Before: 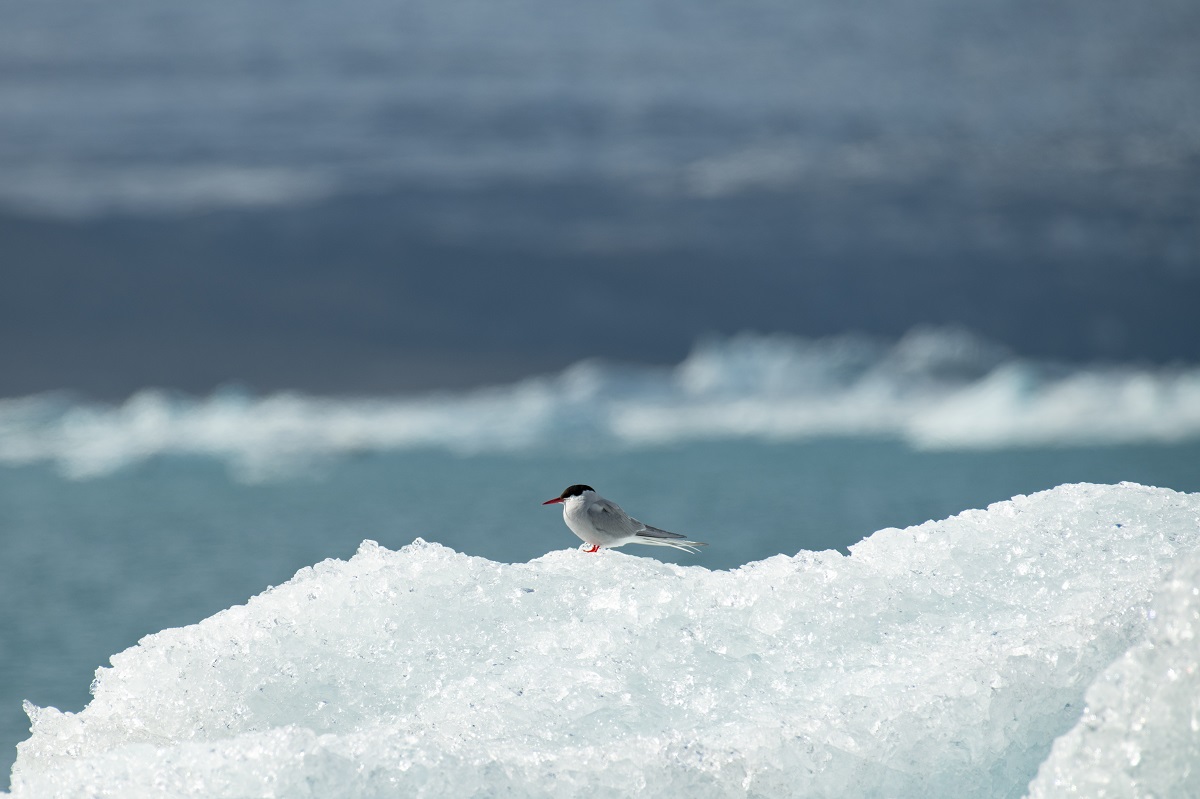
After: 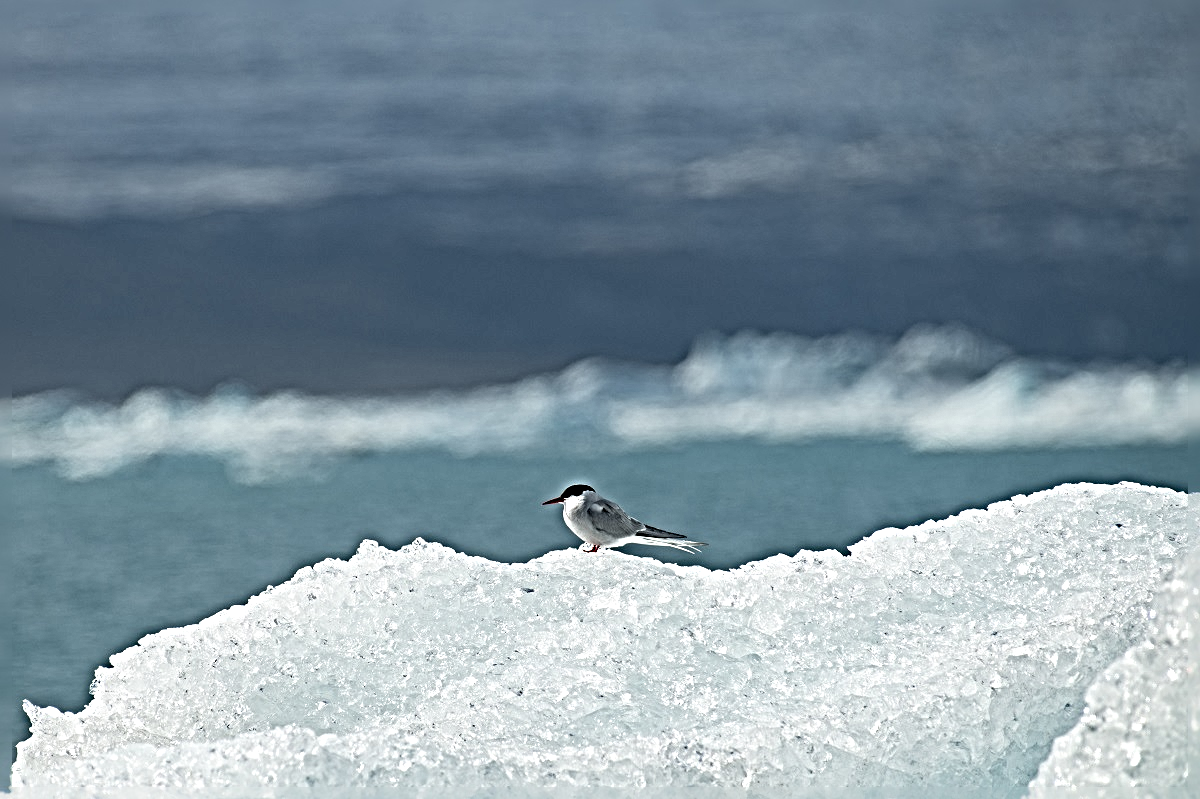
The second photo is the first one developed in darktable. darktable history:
sharpen: radius 6.263, amount 1.796, threshold 0.021
